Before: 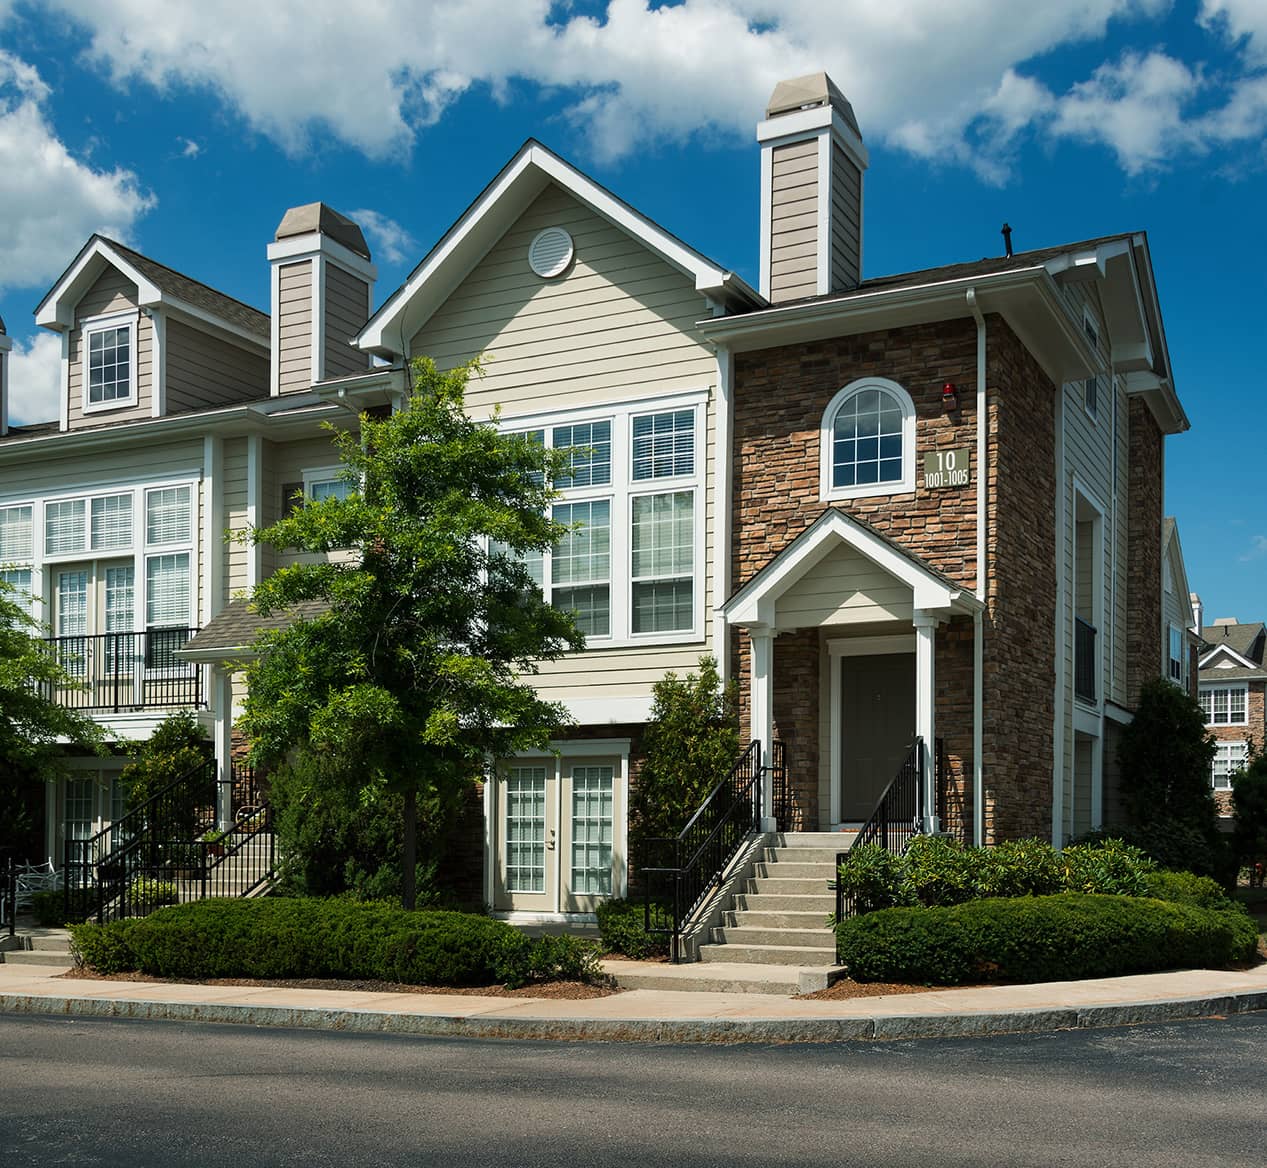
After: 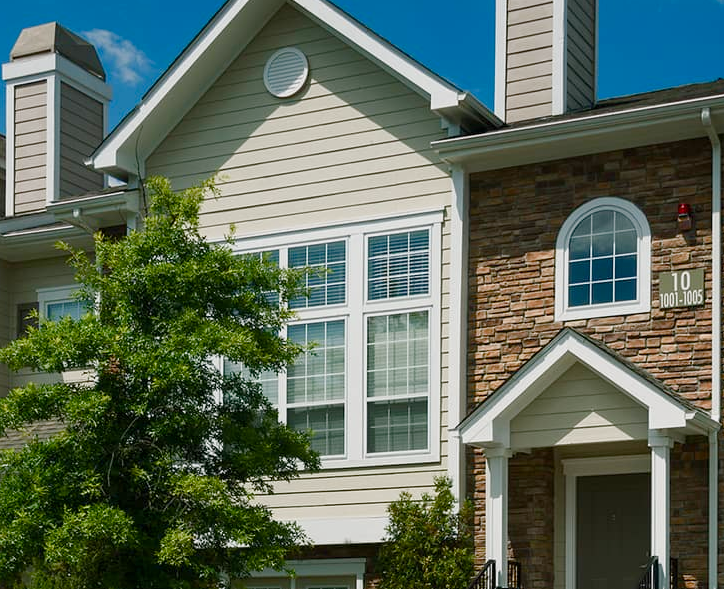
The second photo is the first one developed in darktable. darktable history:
color balance rgb: shadows lift › chroma 1%, shadows lift › hue 113°, highlights gain › chroma 0.2%, highlights gain › hue 333°, perceptual saturation grading › global saturation 20%, perceptual saturation grading › highlights -50%, perceptual saturation grading › shadows 25%, contrast -10%
crop: left 20.932%, top 15.471%, right 21.848%, bottom 34.081%
